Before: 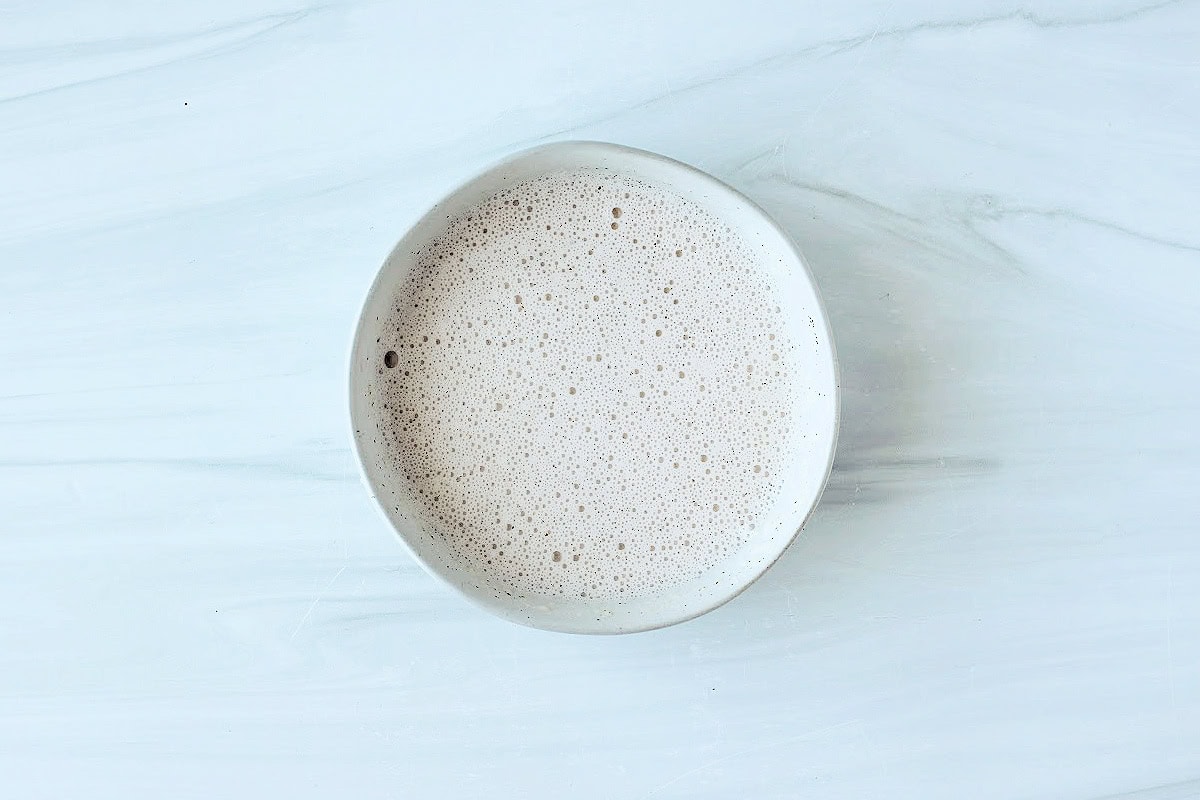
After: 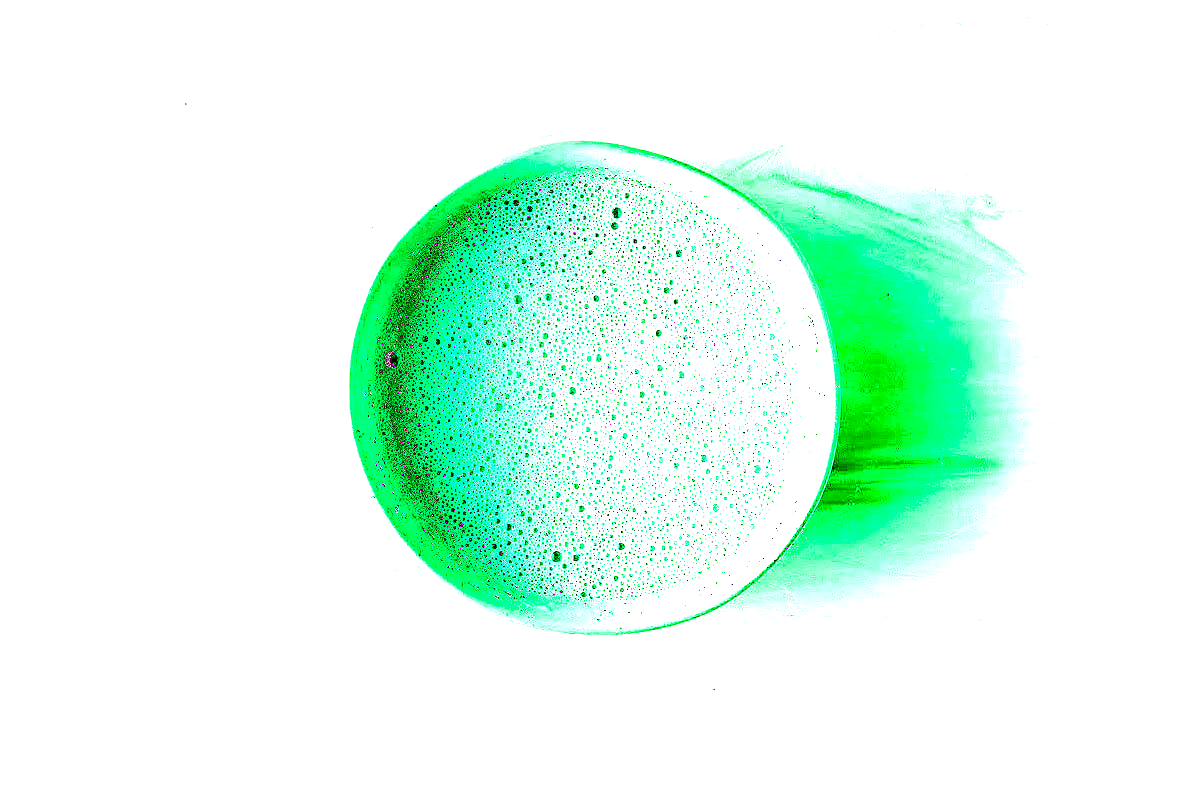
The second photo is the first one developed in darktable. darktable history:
shadows and highlights: shadows 80.73, white point adjustment -9.07, highlights -61.46, soften with gaussian
color balance rgb: global vibrance 42.74%
contrast brightness saturation: contrast -0.26, saturation -0.43
white balance: red 8, blue 8
